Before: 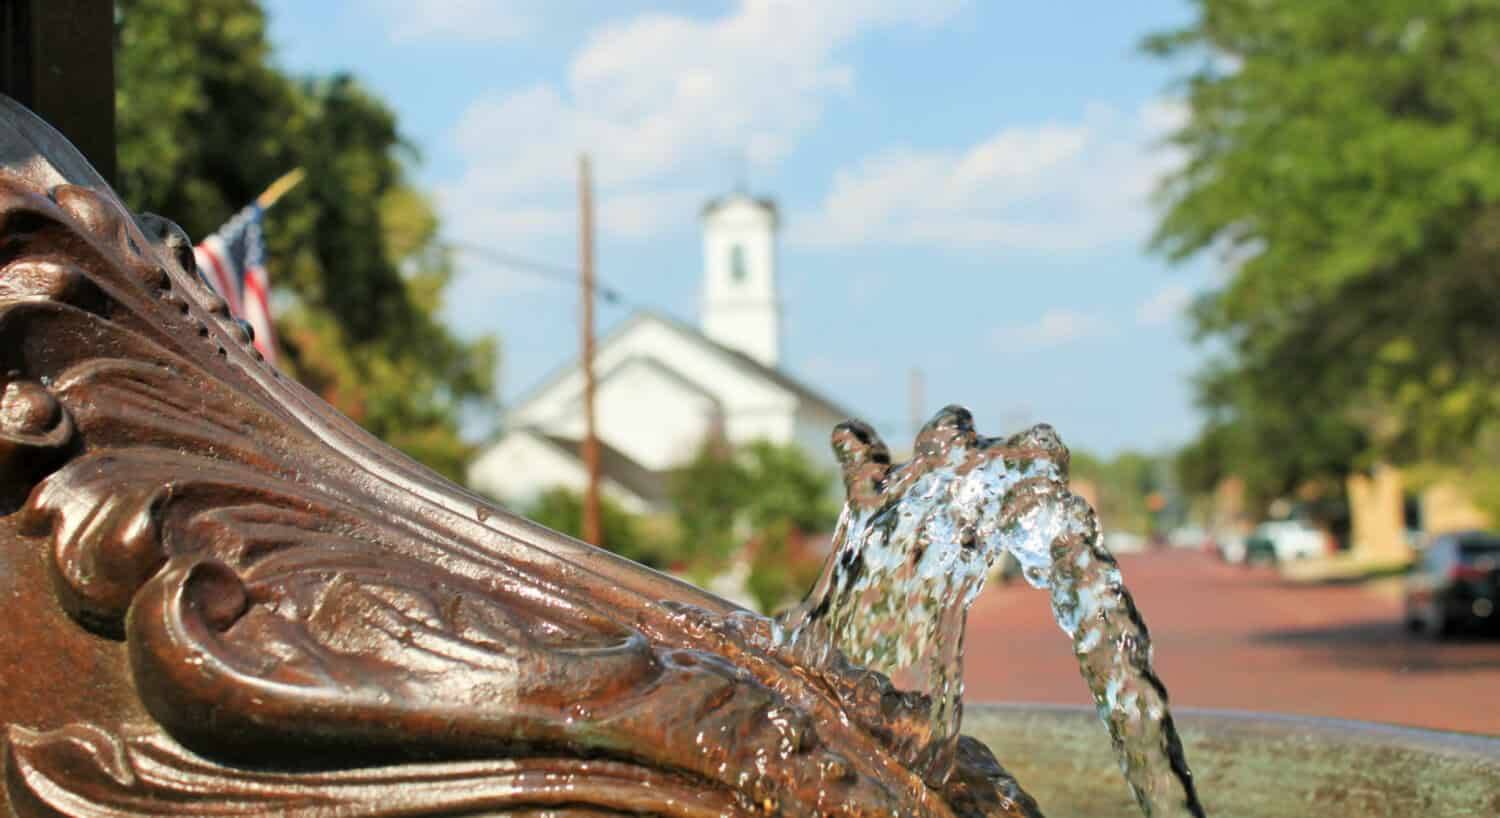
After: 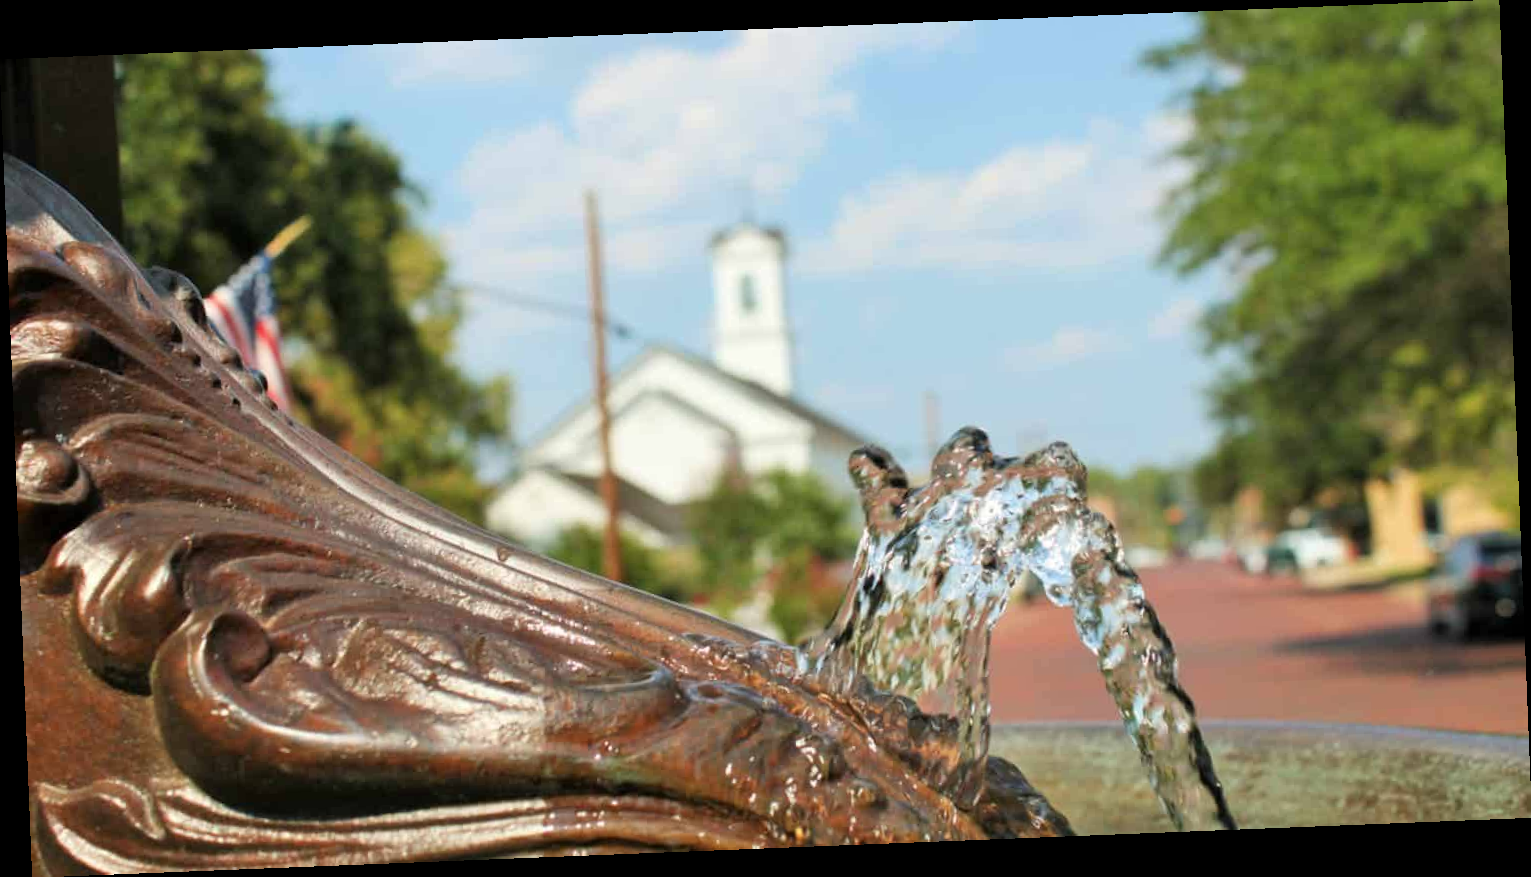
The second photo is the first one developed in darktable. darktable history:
rotate and perspective: rotation -2.29°, automatic cropping off
white balance: emerald 1
